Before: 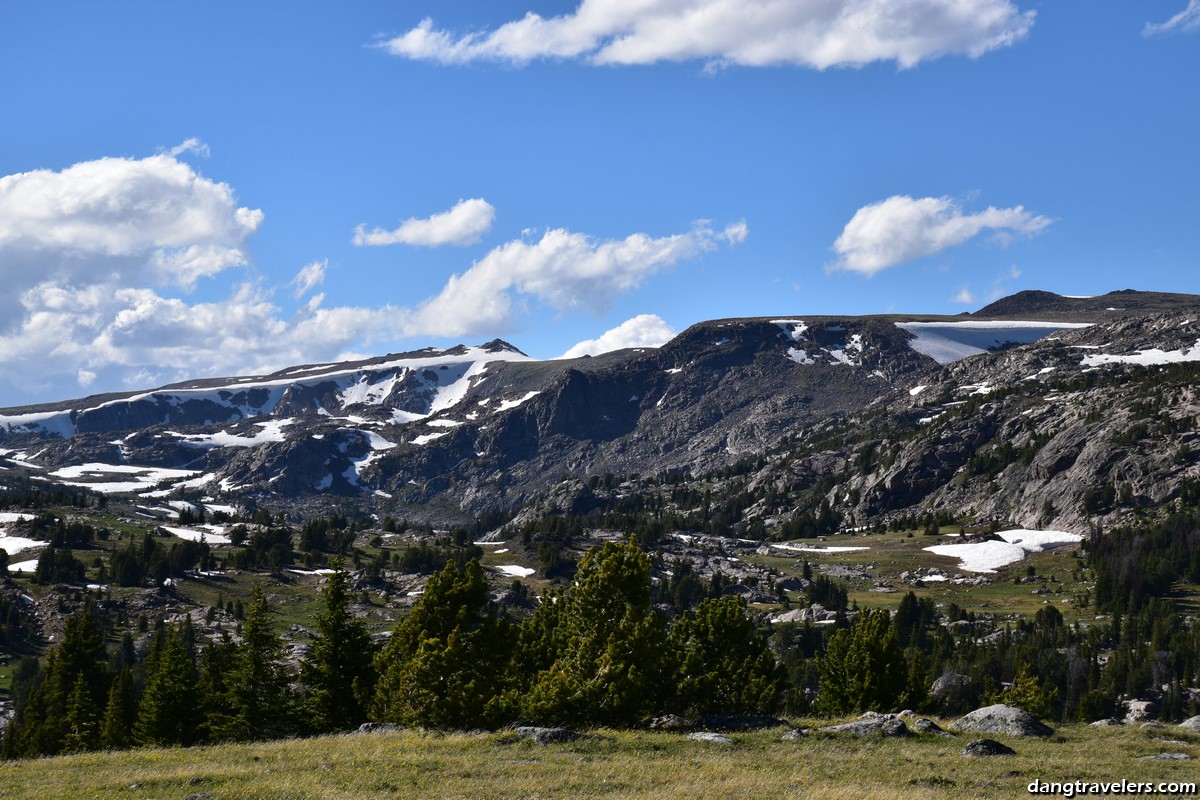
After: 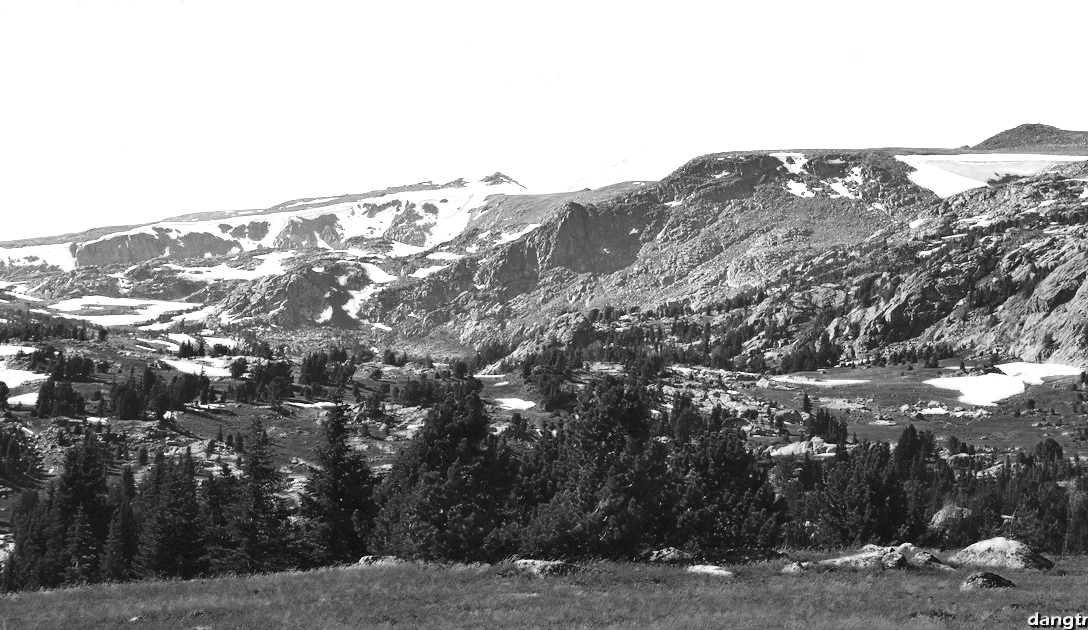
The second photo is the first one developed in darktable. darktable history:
contrast brightness saturation: contrast 0.102, brightness 0.307, saturation 0.146
color zones: curves: ch0 [(0.287, 0.048) (0.493, 0.484) (0.737, 0.816)]; ch1 [(0, 0) (0.143, 0) (0.286, 0) (0.429, 0) (0.571, 0) (0.714, 0) (0.857, 0)]
crop: top 20.953%, right 9.332%, bottom 0.29%
tone curve: curves: ch0 [(0, 0) (0.003, 0.011) (0.011, 0.02) (0.025, 0.032) (0.044, 0.046) (0.069, 0.071) (0.1, 0.107) (0.136, 0.144) (0.177, 0.189) (0.224, 0.244) (0.277, 0.309) (0.335, 0.398) (0.399, 0.477) (0.468, 0.583) (0.543, 0.675) (0.623, 0.772) (0.709, 0.855) (0.801, 0.926) (0.898, 0.979) (1, 1)], color space Lab, linked channels, preserve colors none
